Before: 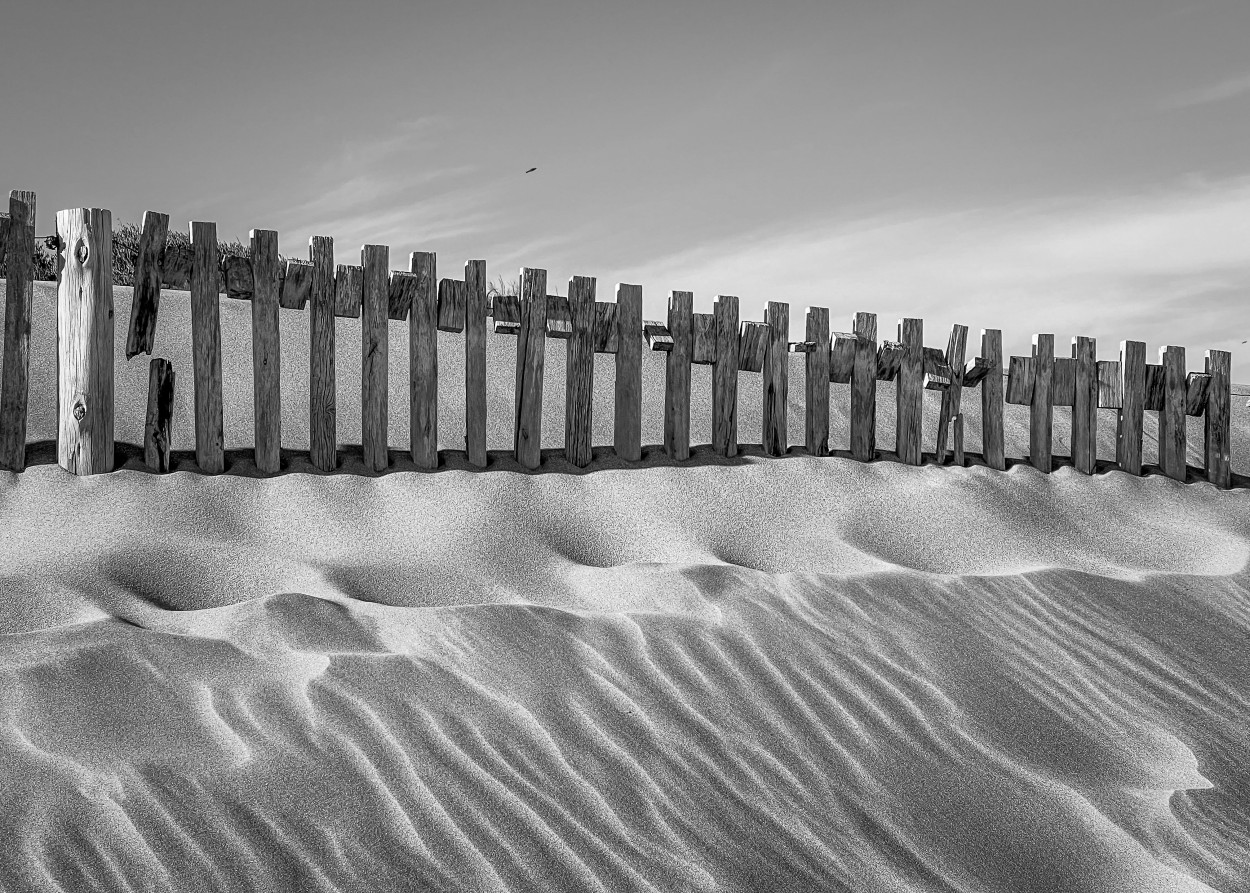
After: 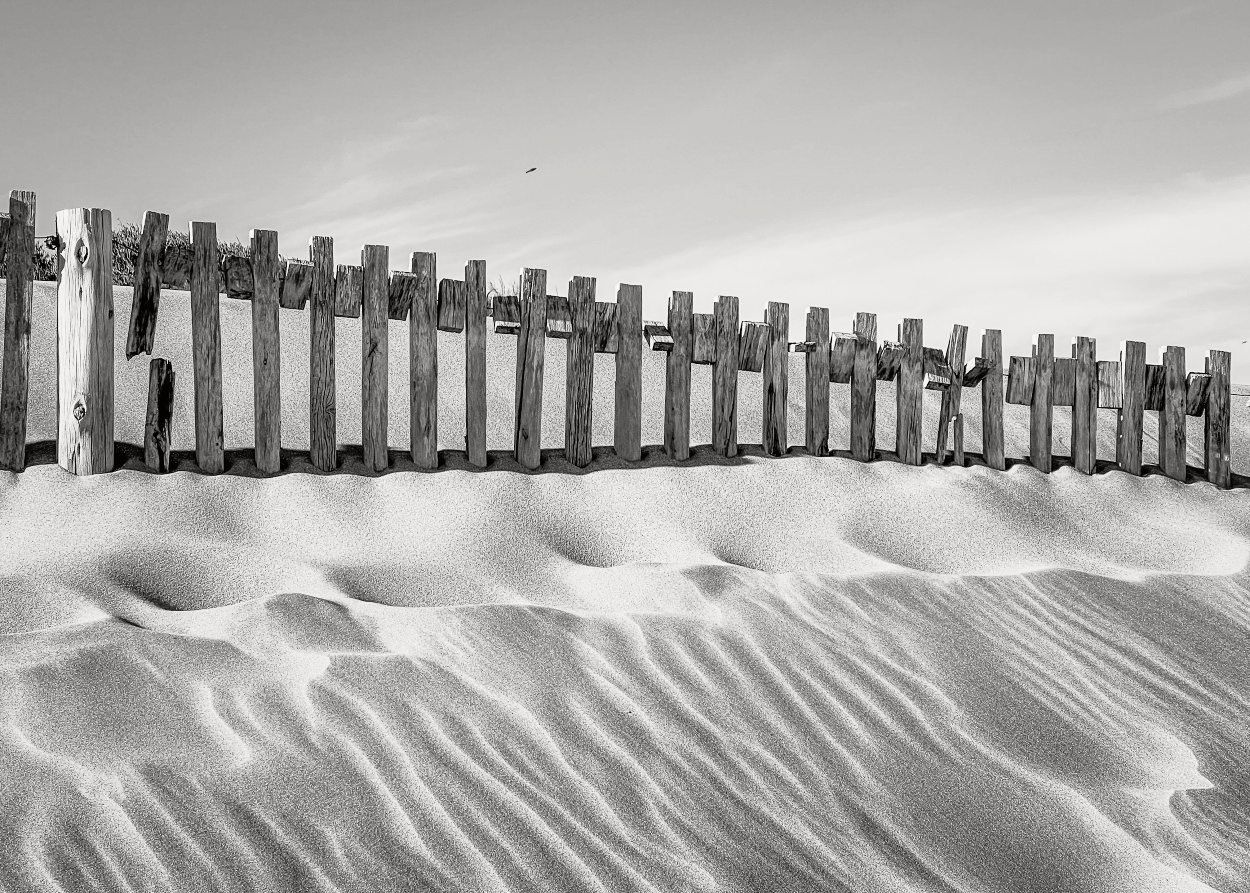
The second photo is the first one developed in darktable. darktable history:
tone curve: curves: ch0 [(0, 0.005) (0.103, 0.097) (0.18, 0.22) (0.378, 0.482) (0.504, 0.631) (0.663, 0.801) (0.834, 0.914) (1, 0.971)]; ch1 [(0, 0) (0.172, 0.123) (0.324, 0.253) (0.396, 0.388) (0.478, 0.461) (0.499, 0.498) (0.522, 0.528) (0.604, 0.692) (0.704, 0.818) (1, 1)]; ch2 [(0, 0) (0.411, 0.424) (0.496, 0.5) (0.515, 0.519) (0.555, 0.585) (0.628, 0.703) (1, 1)], color space Lab, independent channels, preserve colors none
velvia: on, module defaults
